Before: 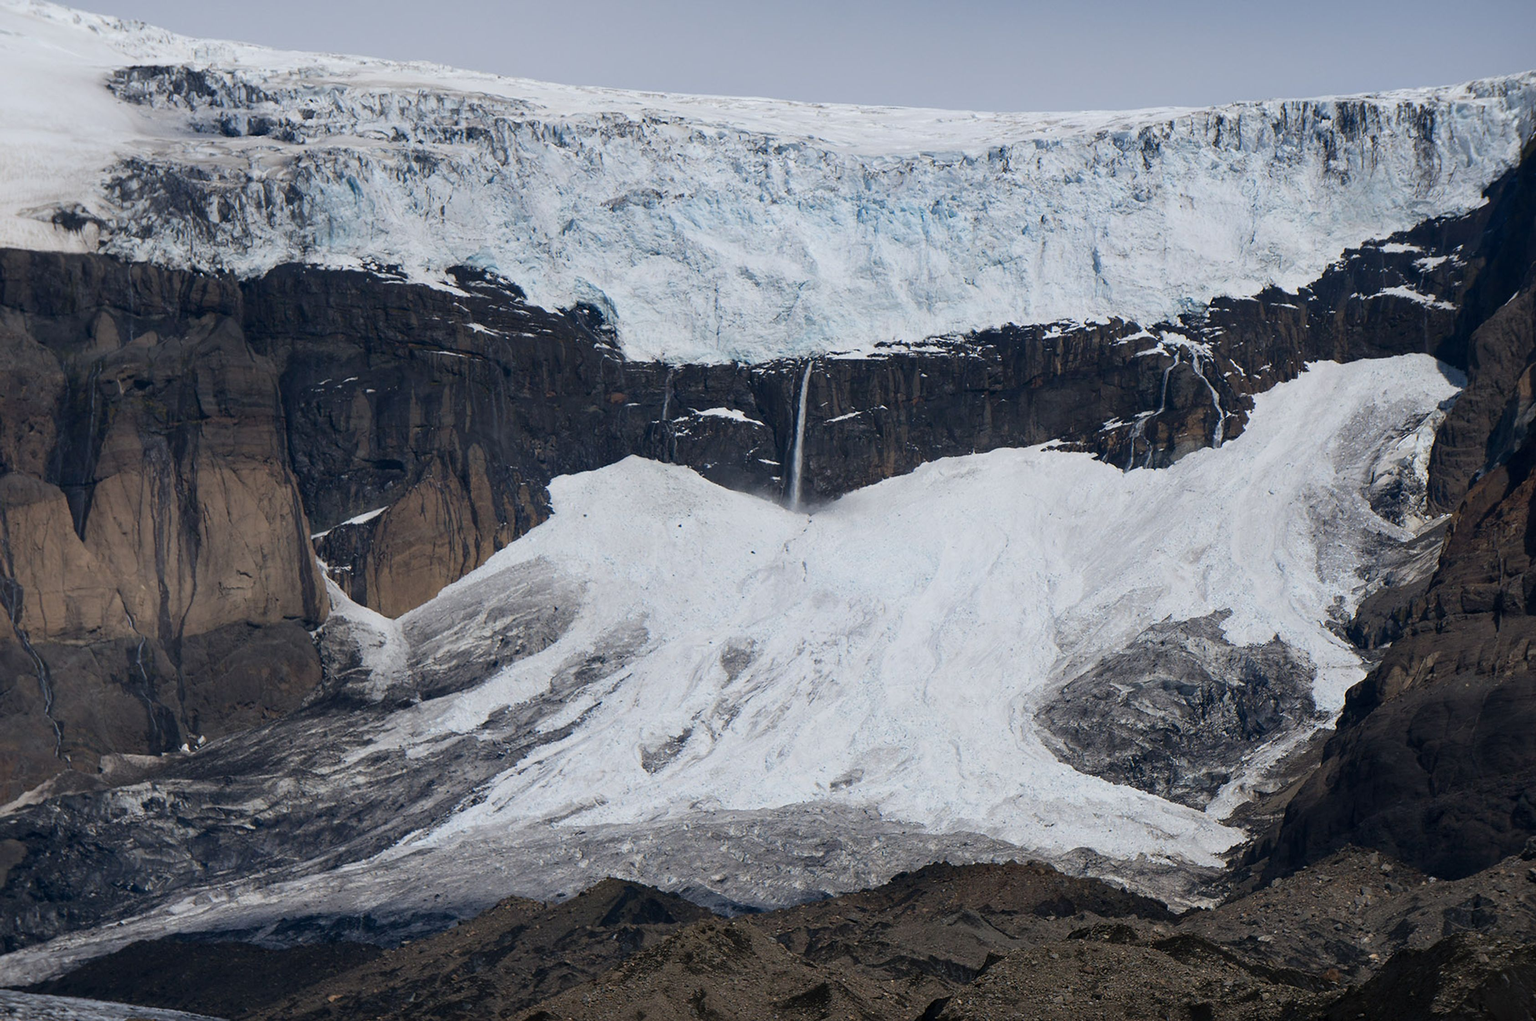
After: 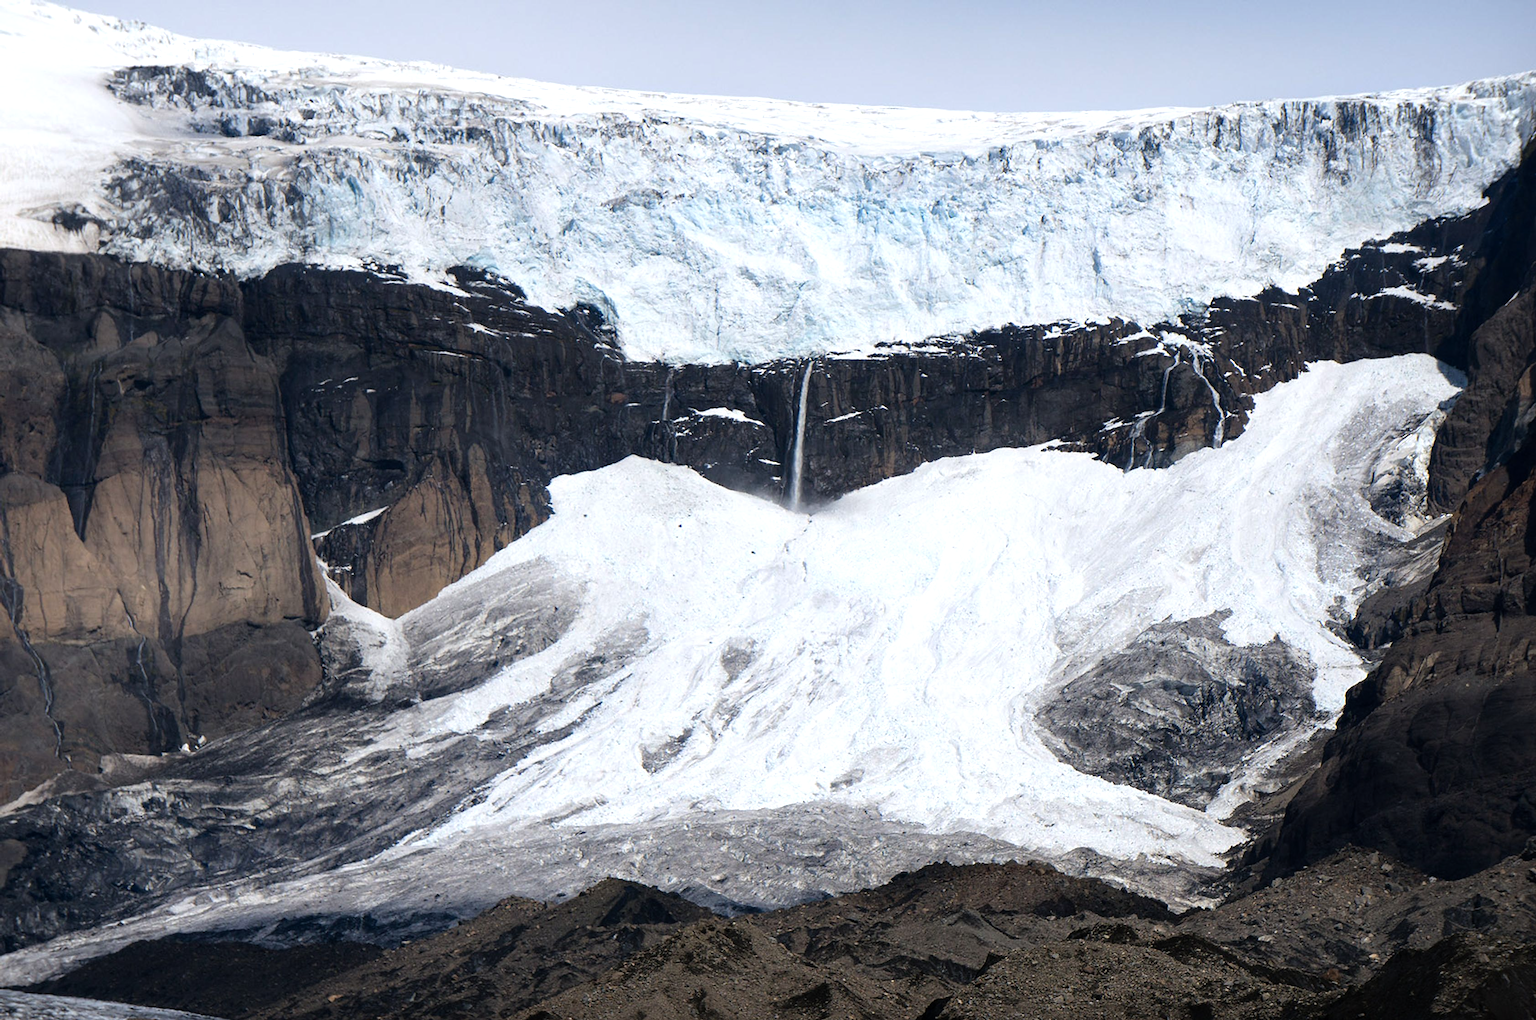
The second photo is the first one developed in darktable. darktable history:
tone equalizer: -8 EV -0.785 EV, -7 EV -0.72 EV, -6 EV -0.634 EV, -5 EV -0.393 EV, -3 EV 0.403 EV, -2 EV 0.6 EV, -1 EV 0.678 EV, +0 EV 0.723 EV
